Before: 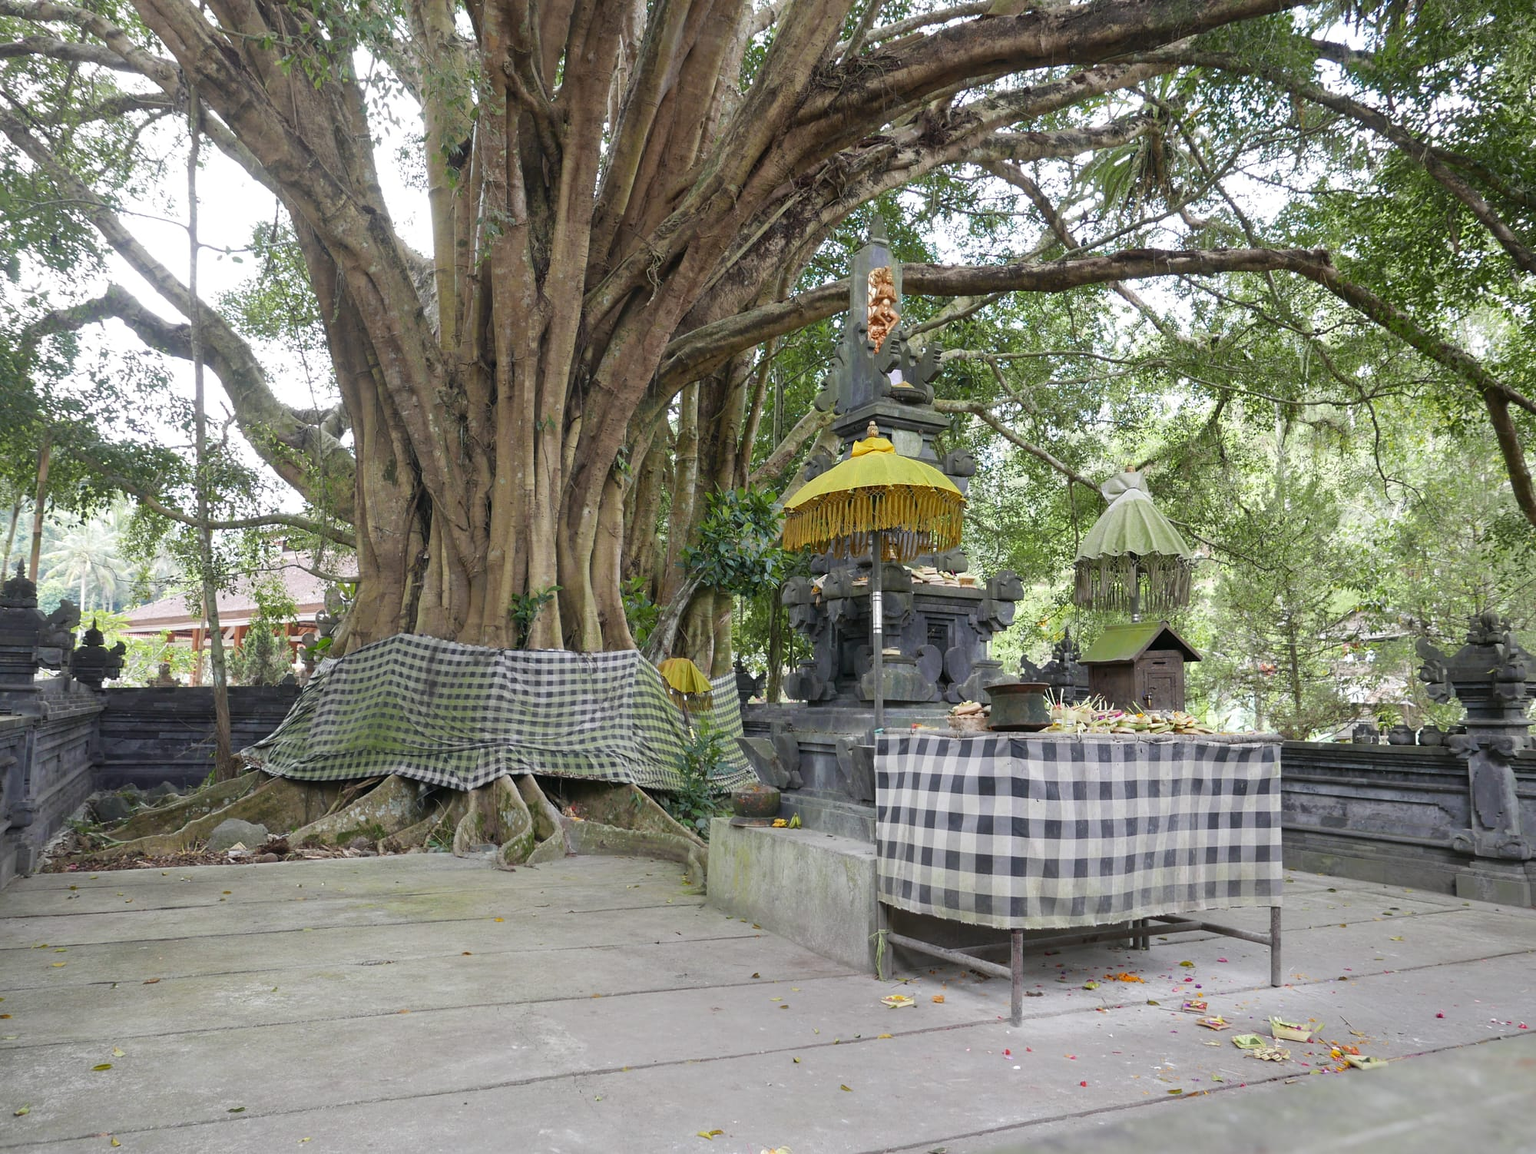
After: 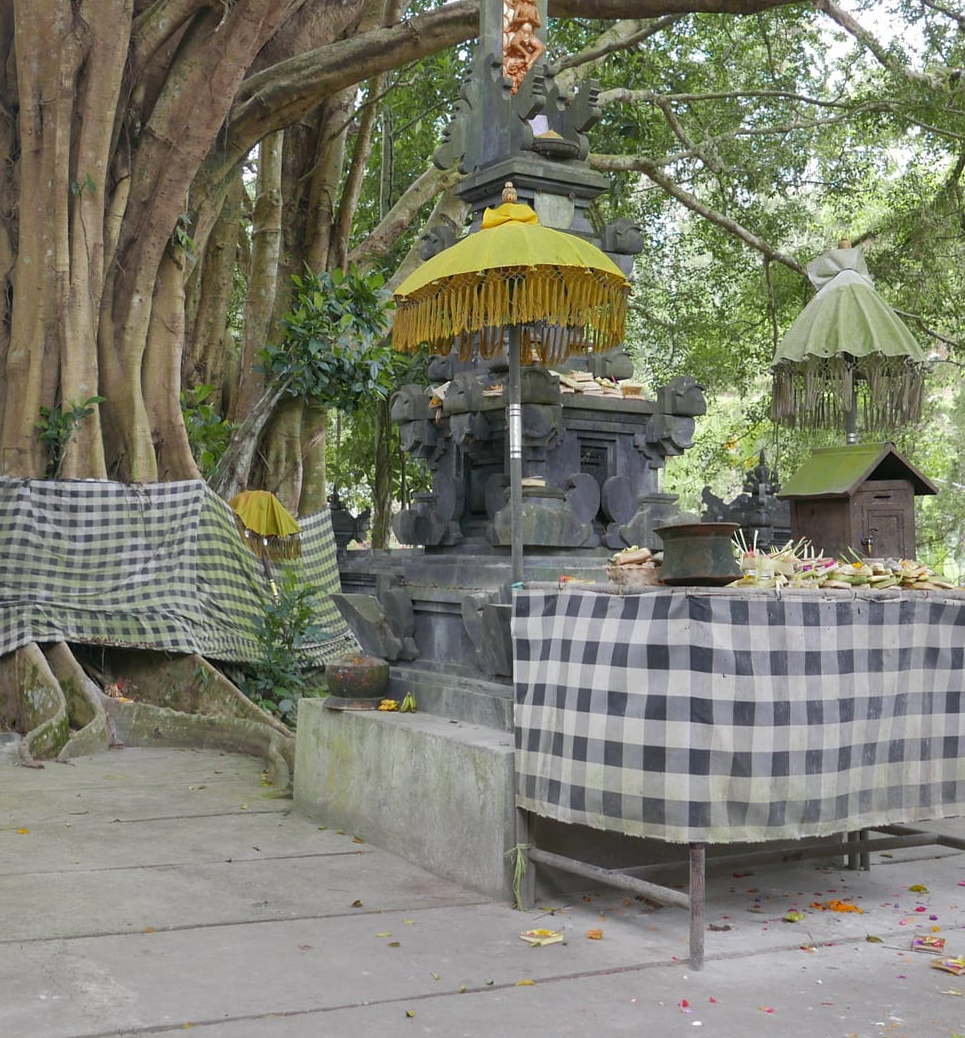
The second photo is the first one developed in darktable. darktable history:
crop: left 31.396%, top 24.432%, right 20.341%, bottom 6.418%
shadows and highlights: on, module defaults
